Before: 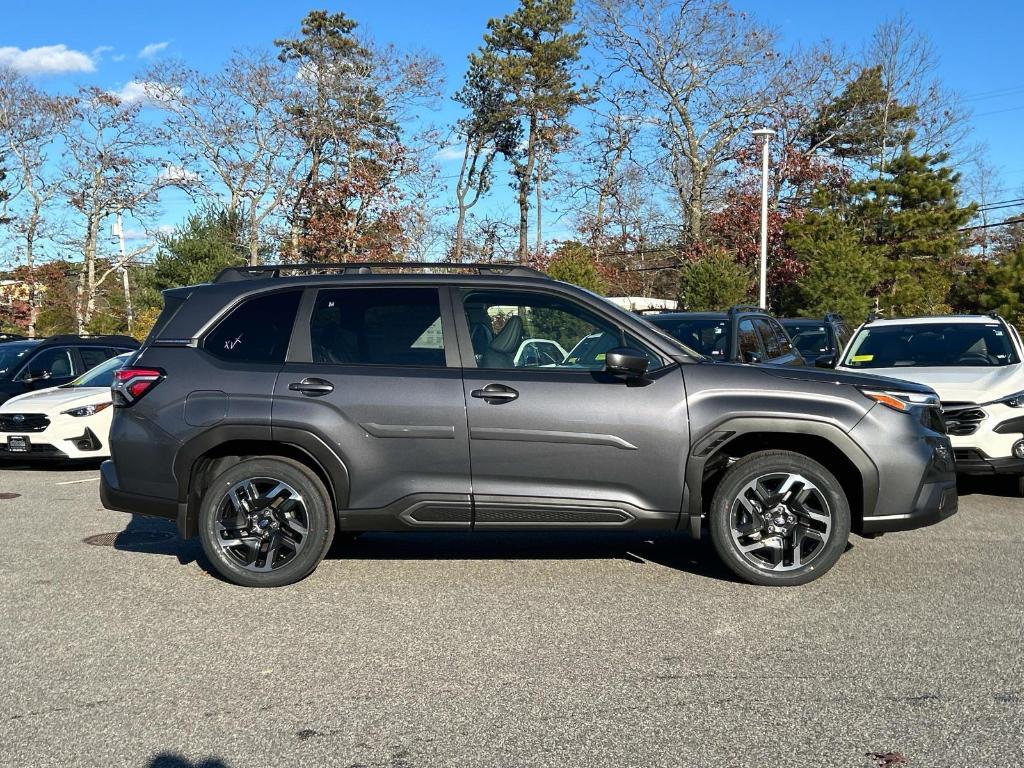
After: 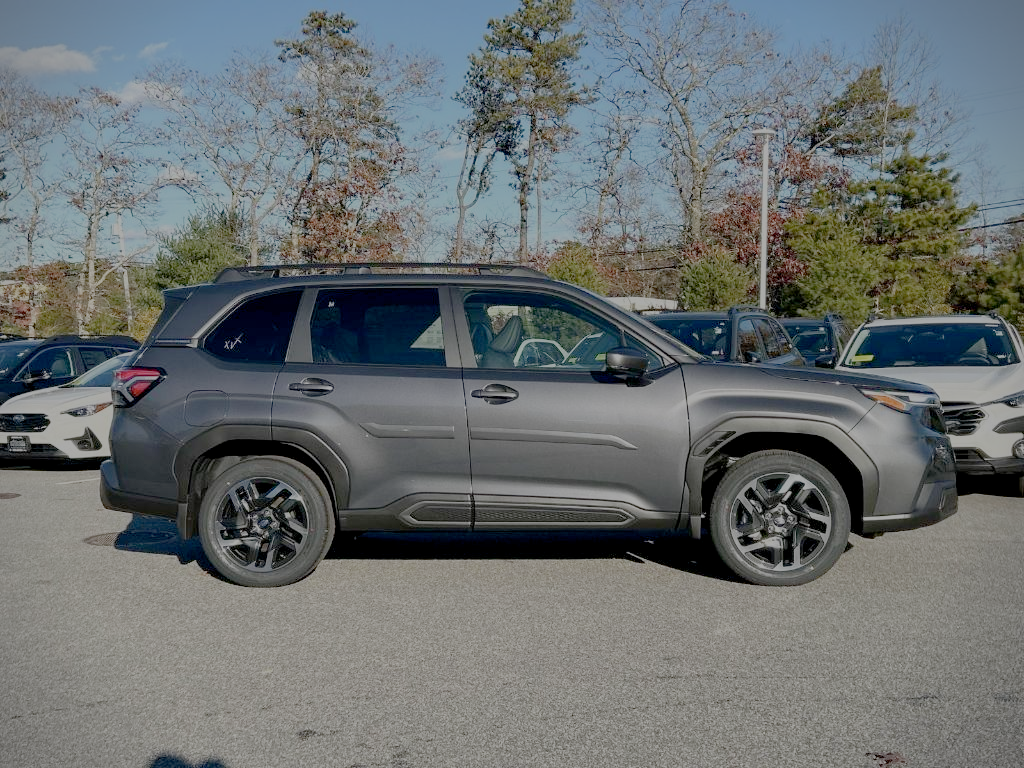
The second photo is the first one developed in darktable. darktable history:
filmic rgb: white relative exposure 8 EV, threshold 3 EV, structure ↔ texture 100%, target black luminance 0%, hardness 2.44, latitude 76.53%, contrast 0.562, shadows ↔ highlights balance 0%, preserve chrominance no, color science v4 (2020), iterations of high-quality reconstruction 10, type of noise poissonian, enable highlight reconstruction true
vignetting: fall-off start 92.6%, brightness -0.52, saturation -0.51, center (-0.012, 0)
